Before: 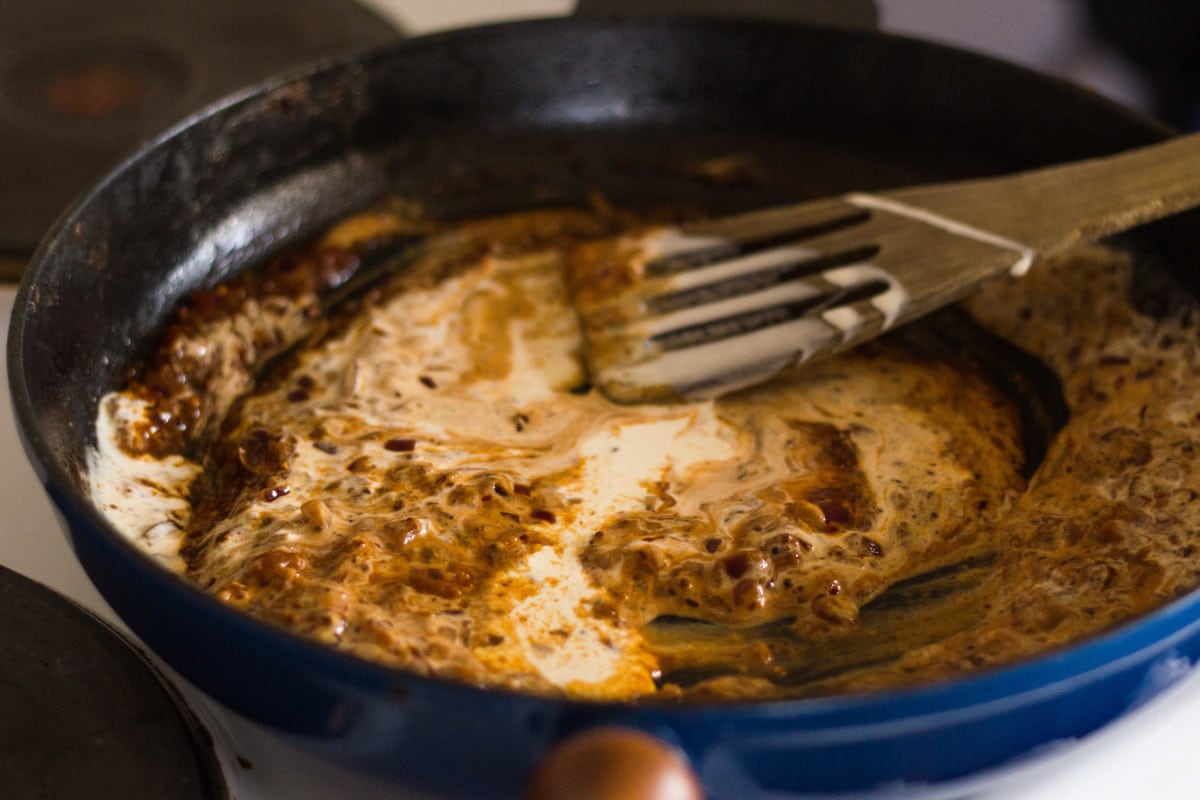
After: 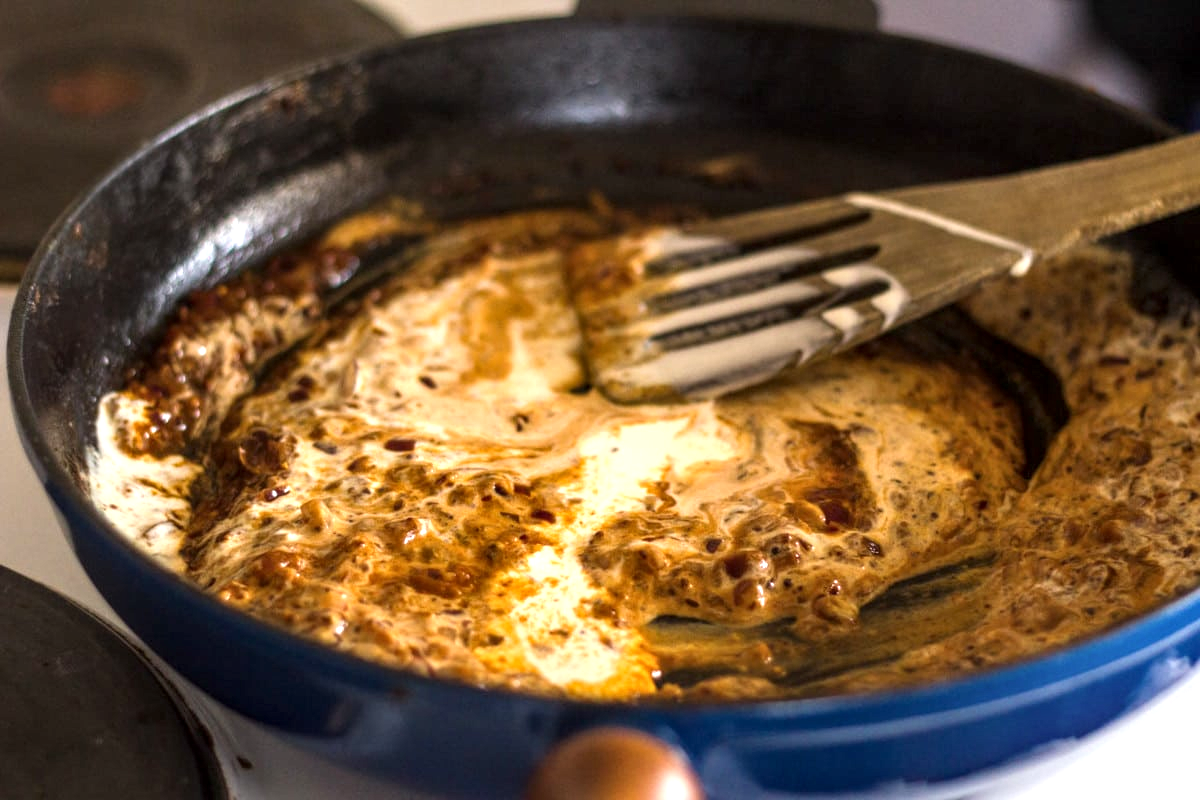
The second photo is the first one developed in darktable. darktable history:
local contrast: detail 130%
exposure: black level correction 0, exposure 0.699 EV, compensate highlight preservation false
